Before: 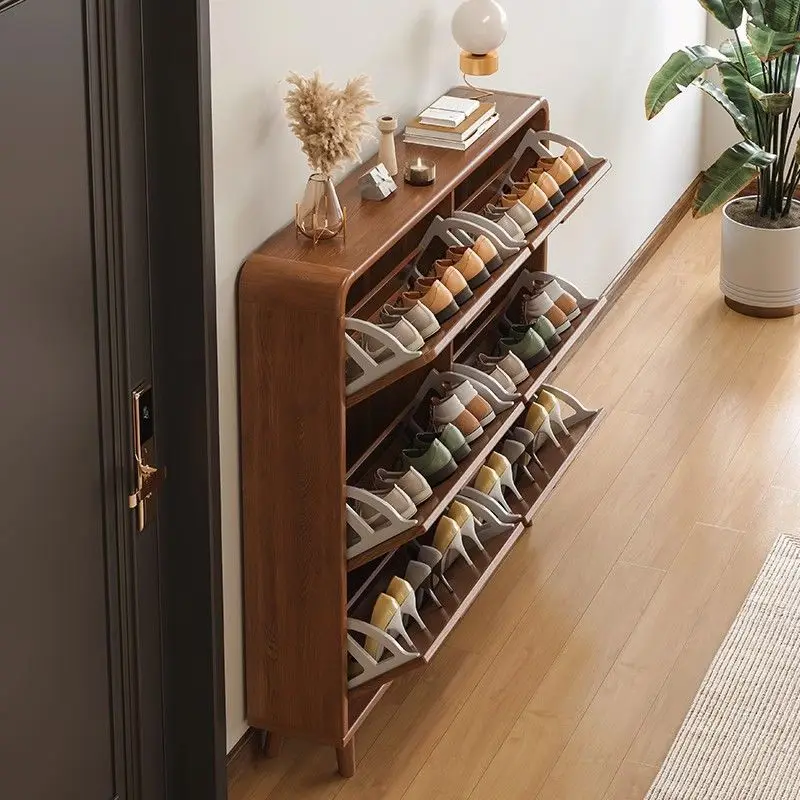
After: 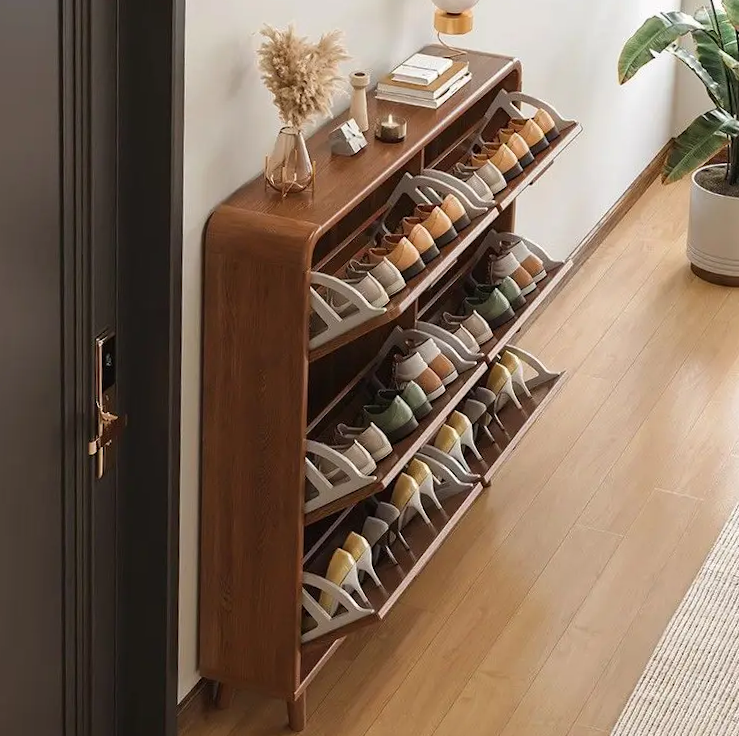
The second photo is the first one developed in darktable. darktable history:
crop and rotate: angle -1.95°, left 3.124%, top 4.104%, right 1.359%, bottom 0.731%
